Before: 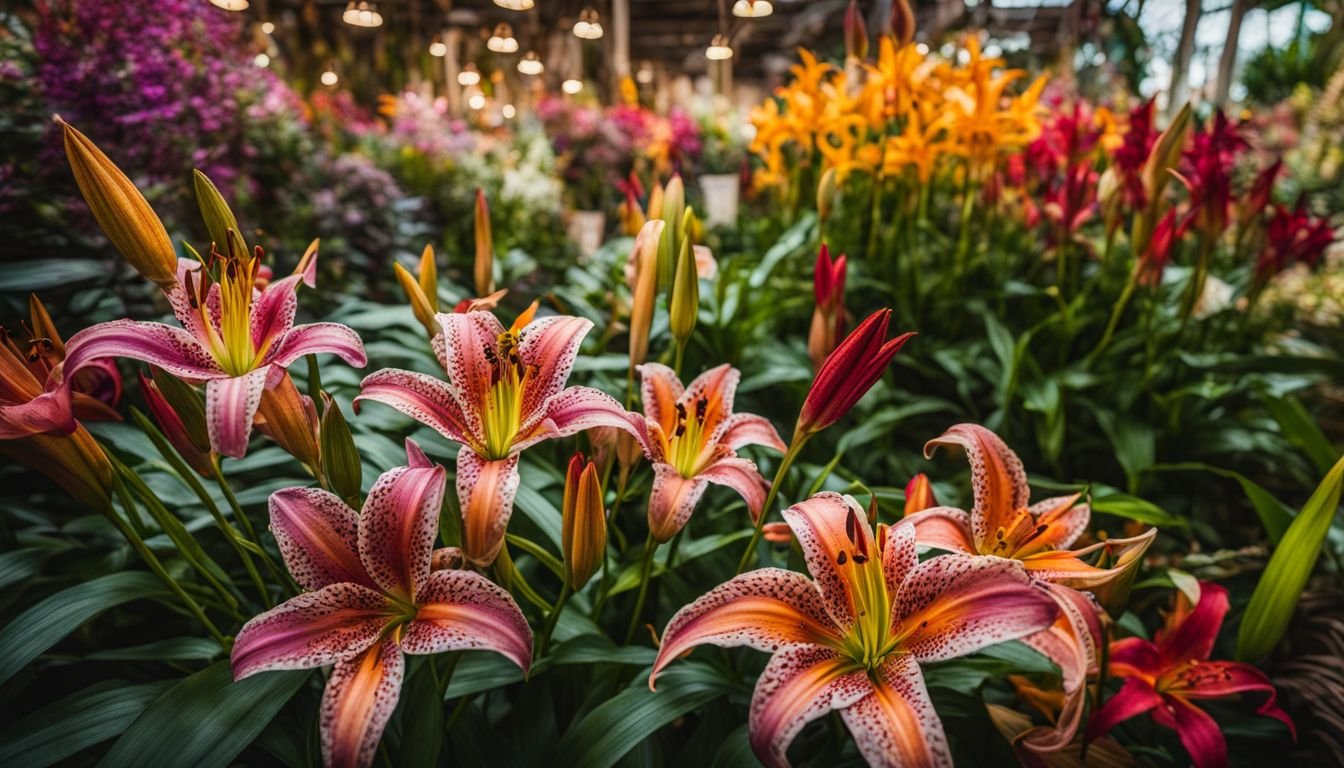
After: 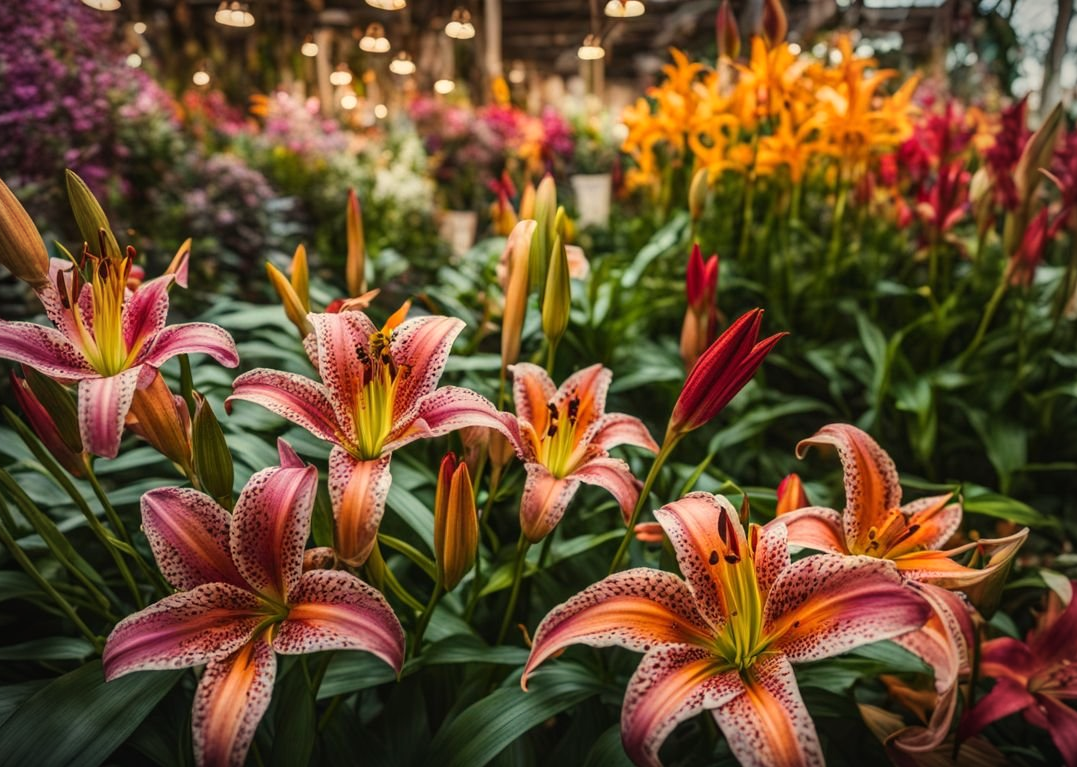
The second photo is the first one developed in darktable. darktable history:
white balance: red 1.029, blue 0.92
vignetting: fall-off radius 60.92%
crop and rotate: left 9.597%, right 10.195%
